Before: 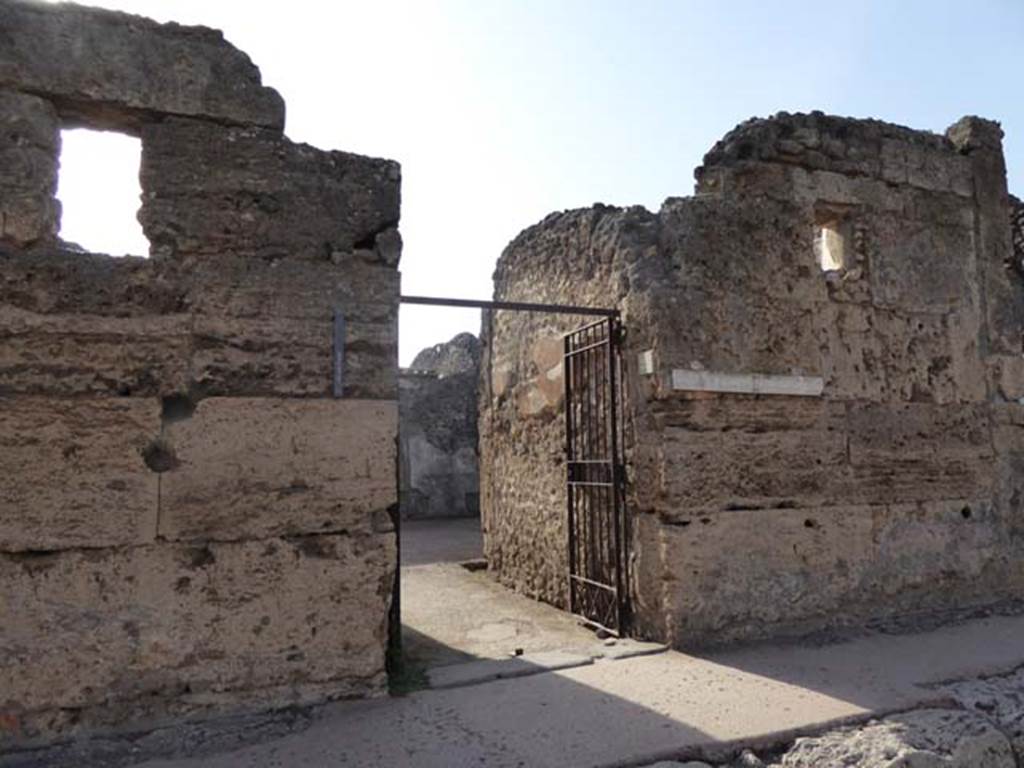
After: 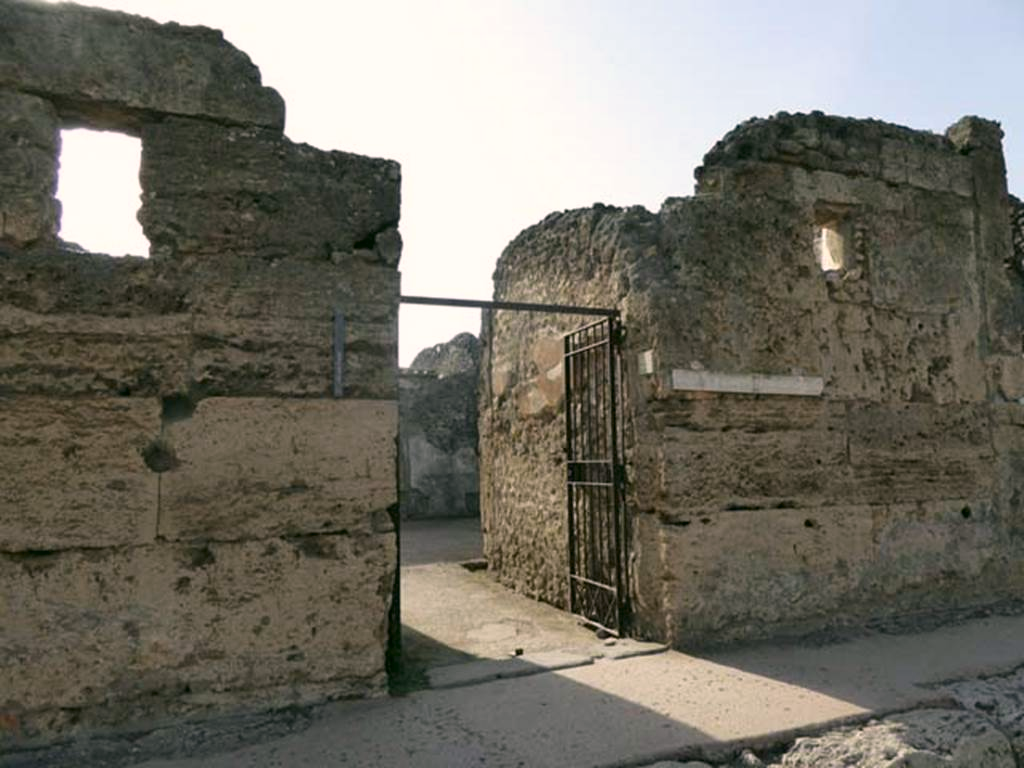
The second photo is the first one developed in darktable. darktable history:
color correction: highlights a* 4.41, highlights b* 4.96, shadows a* -8.25, shadows b* 4.72
